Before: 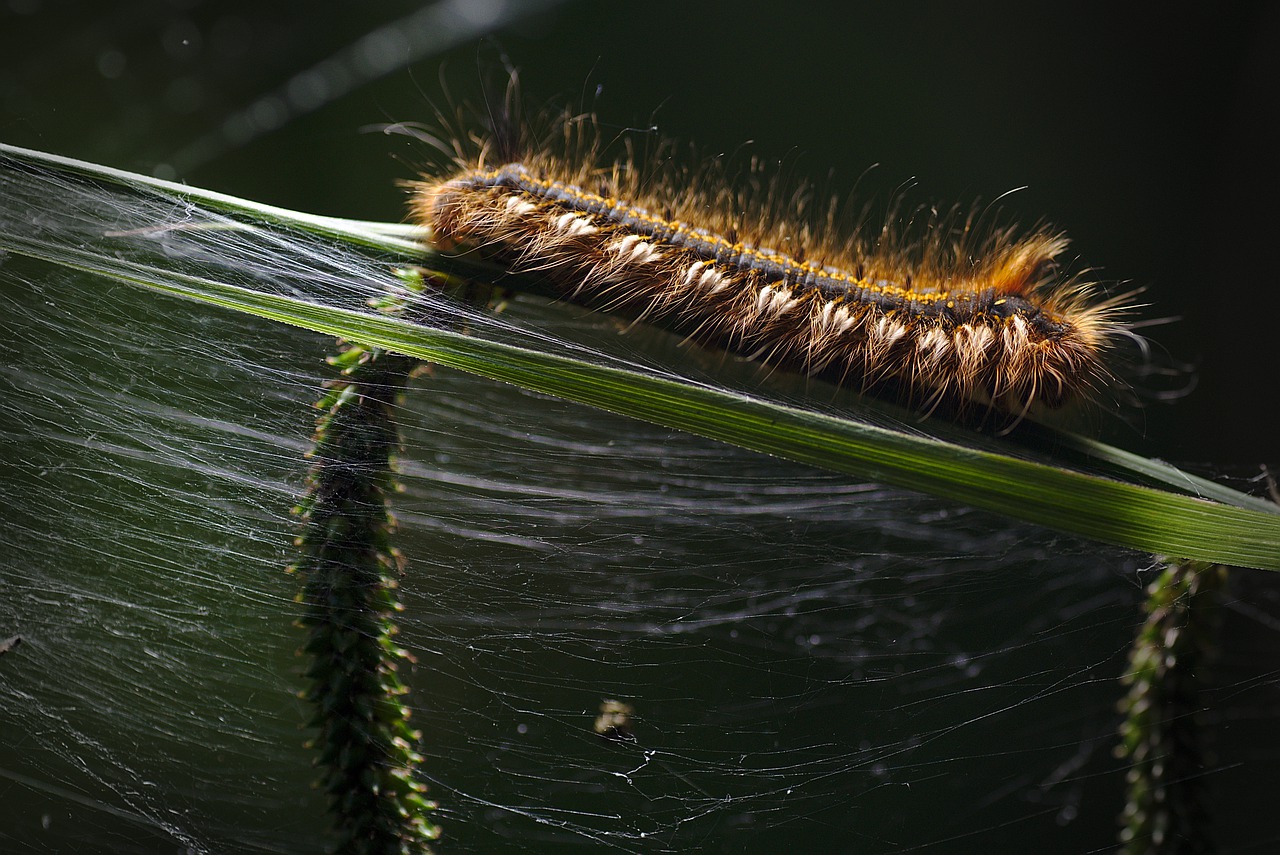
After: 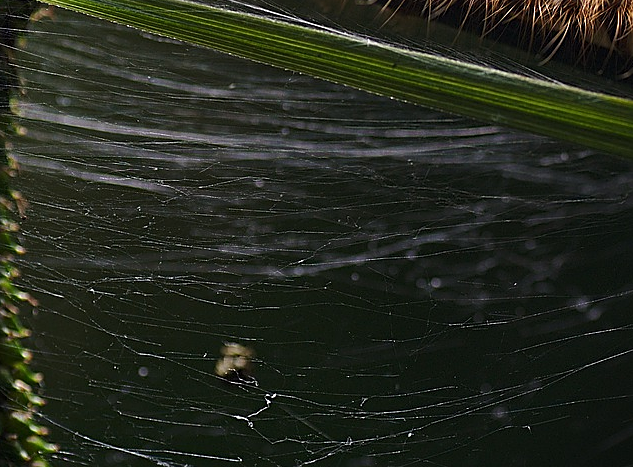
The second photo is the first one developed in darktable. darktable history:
crop: left 29.672%, top 41.786%, right 20.851%, bottom 3.487%
sharpen: on, module defaults
